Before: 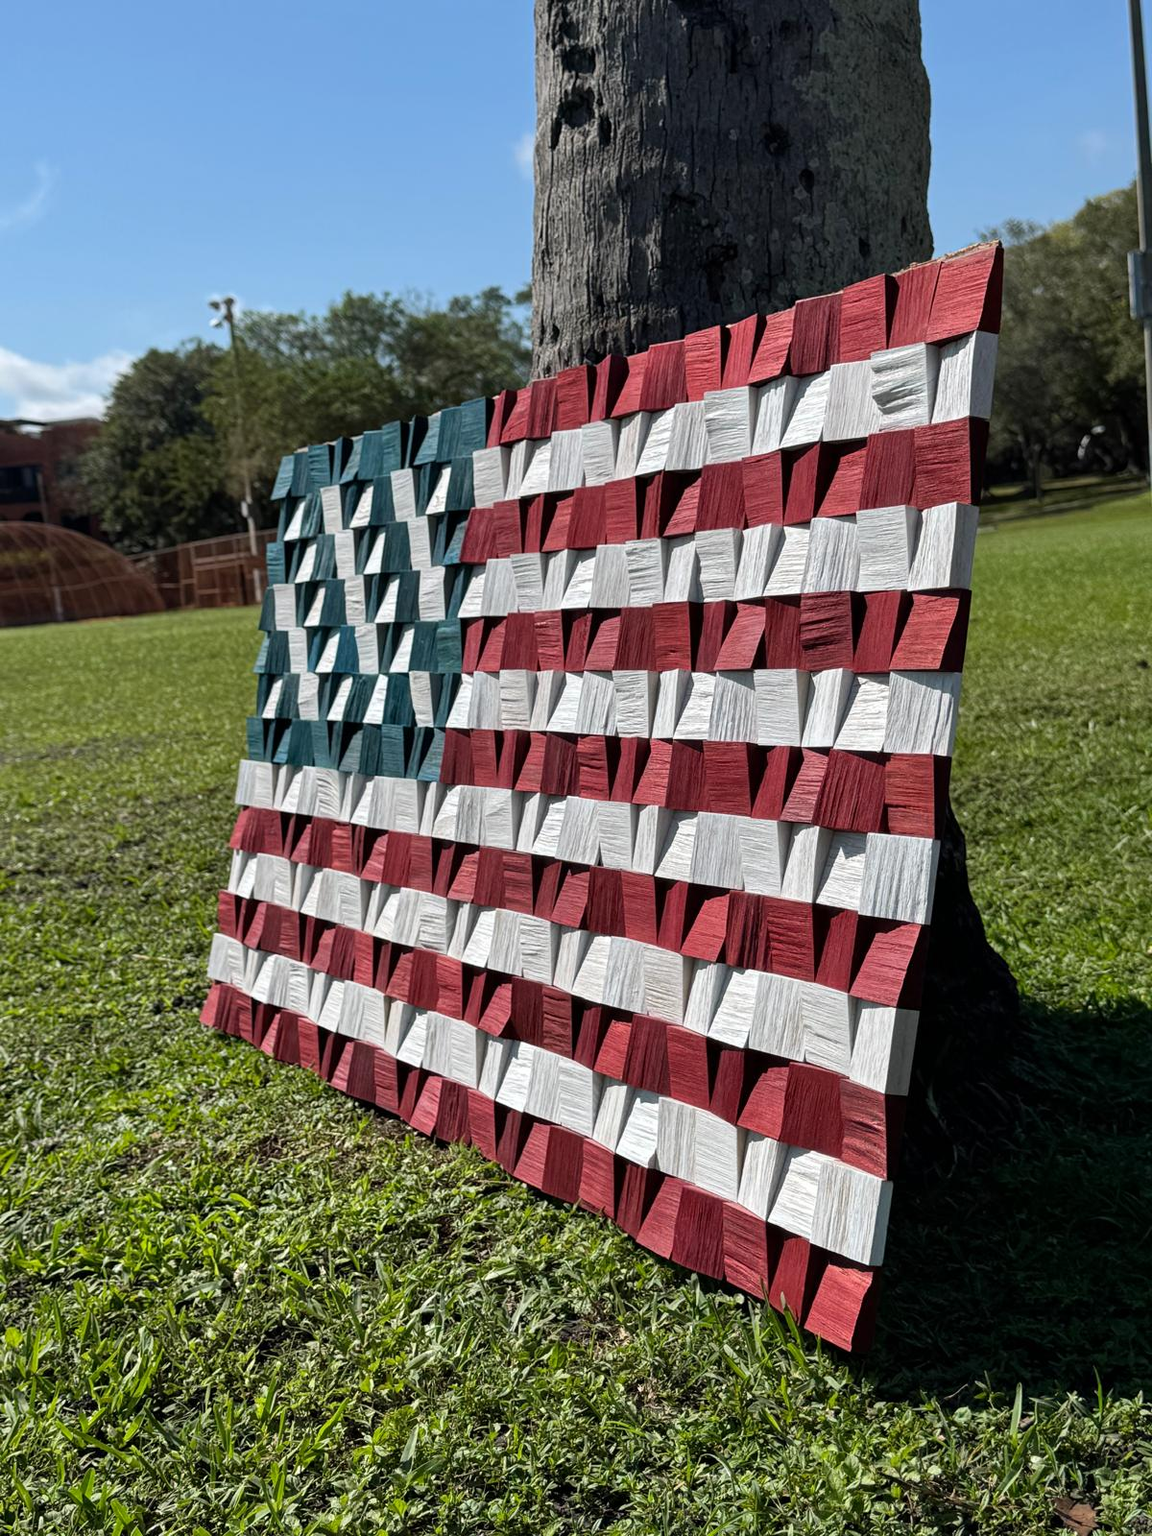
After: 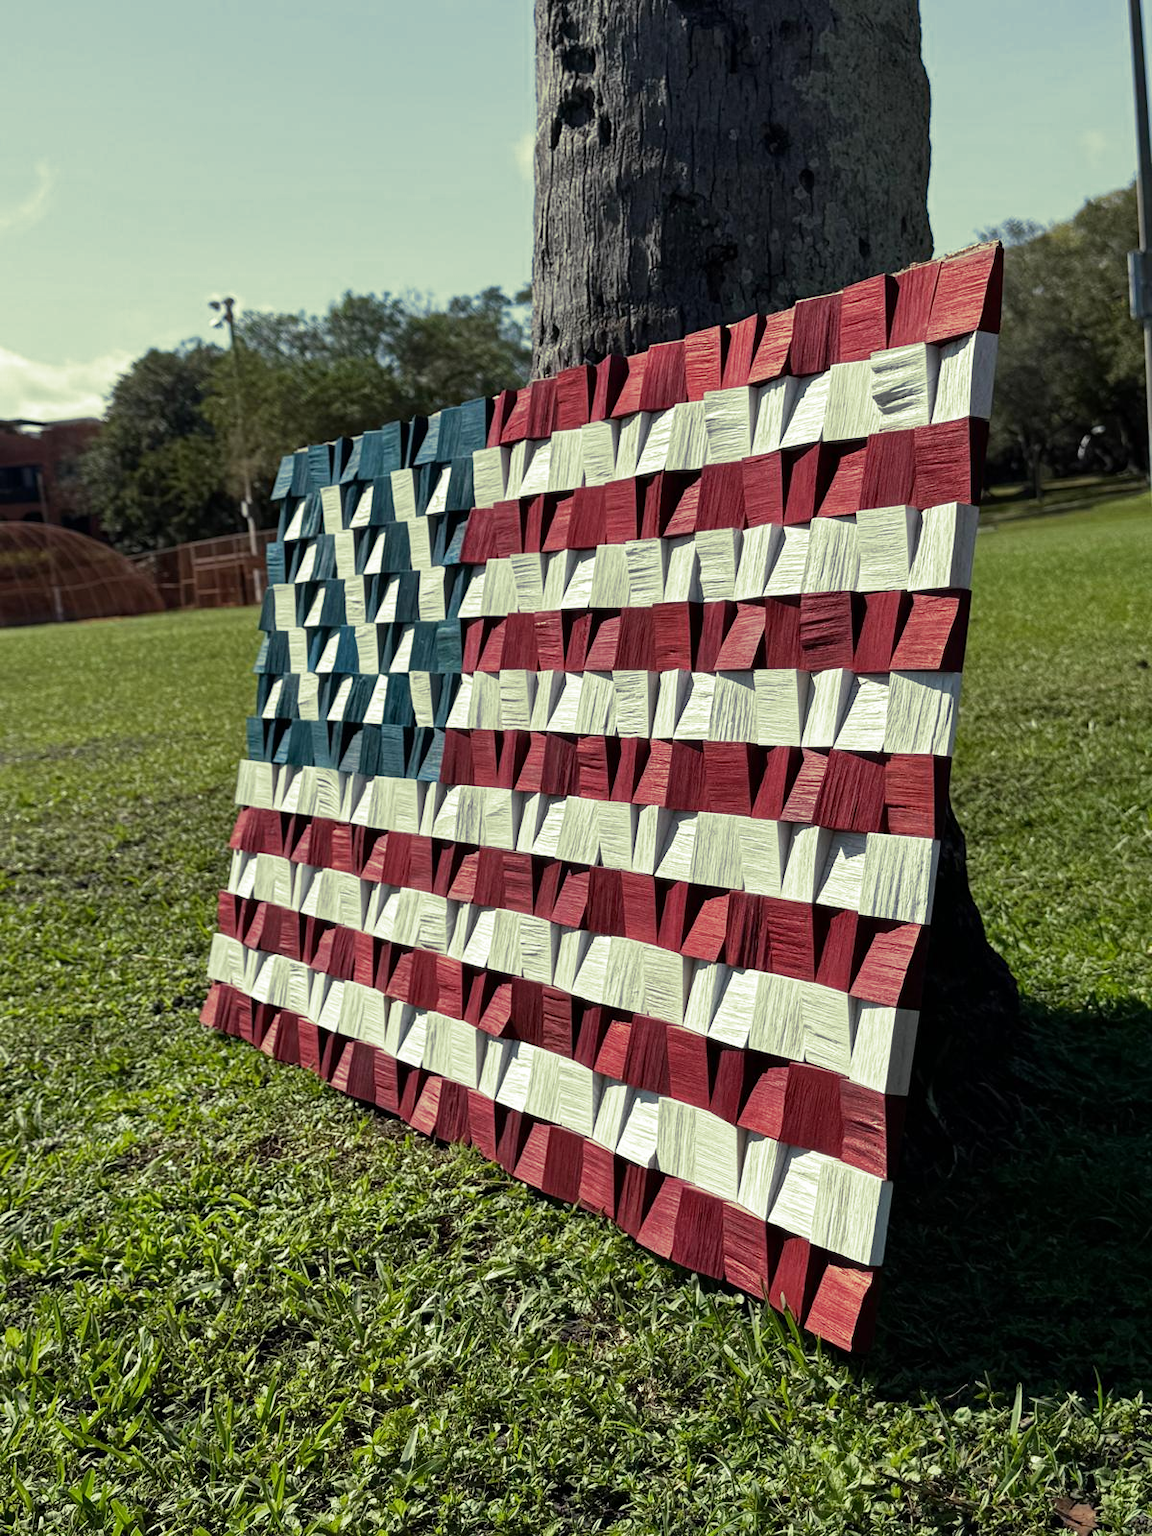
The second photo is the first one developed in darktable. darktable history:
split-toning: shadows › hue 290.82°, shadows › saturation 0.34, highlights › saturation 0.38, balance 0, compress 50%
contrast brightness saturation: contrast 0.05
